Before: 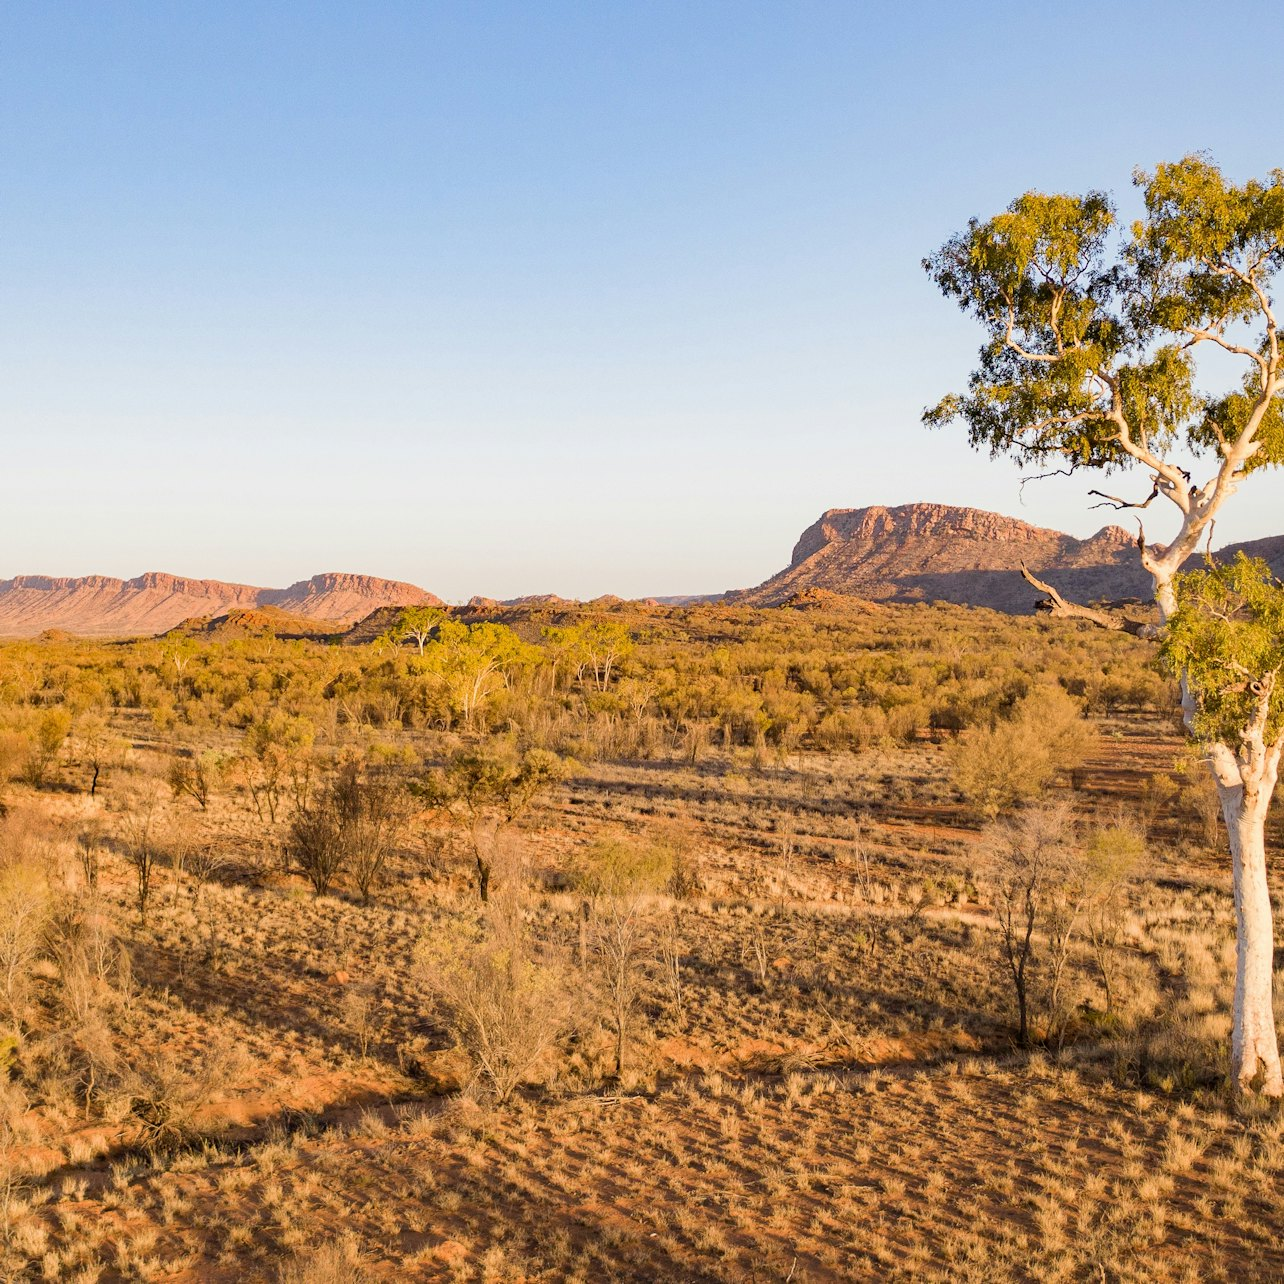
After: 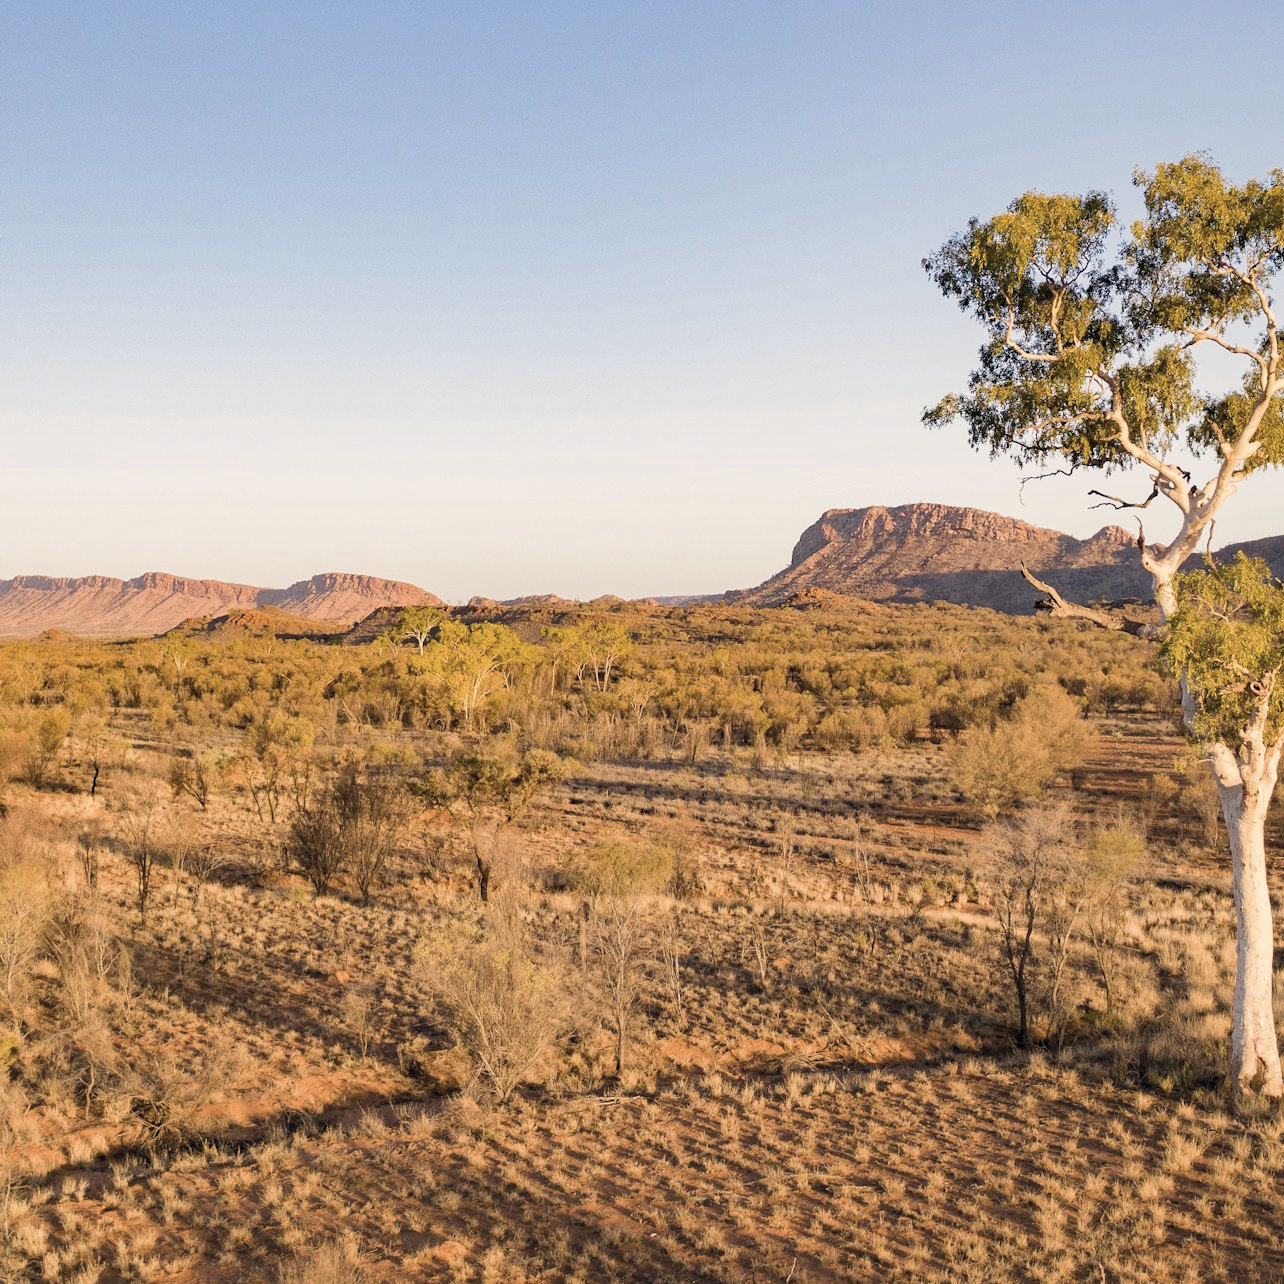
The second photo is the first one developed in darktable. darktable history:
color correction: highlights a* 2.78, highlights b* 5.02, shadows a* -2.29, shadows b* -4.93, saturation 0.767
